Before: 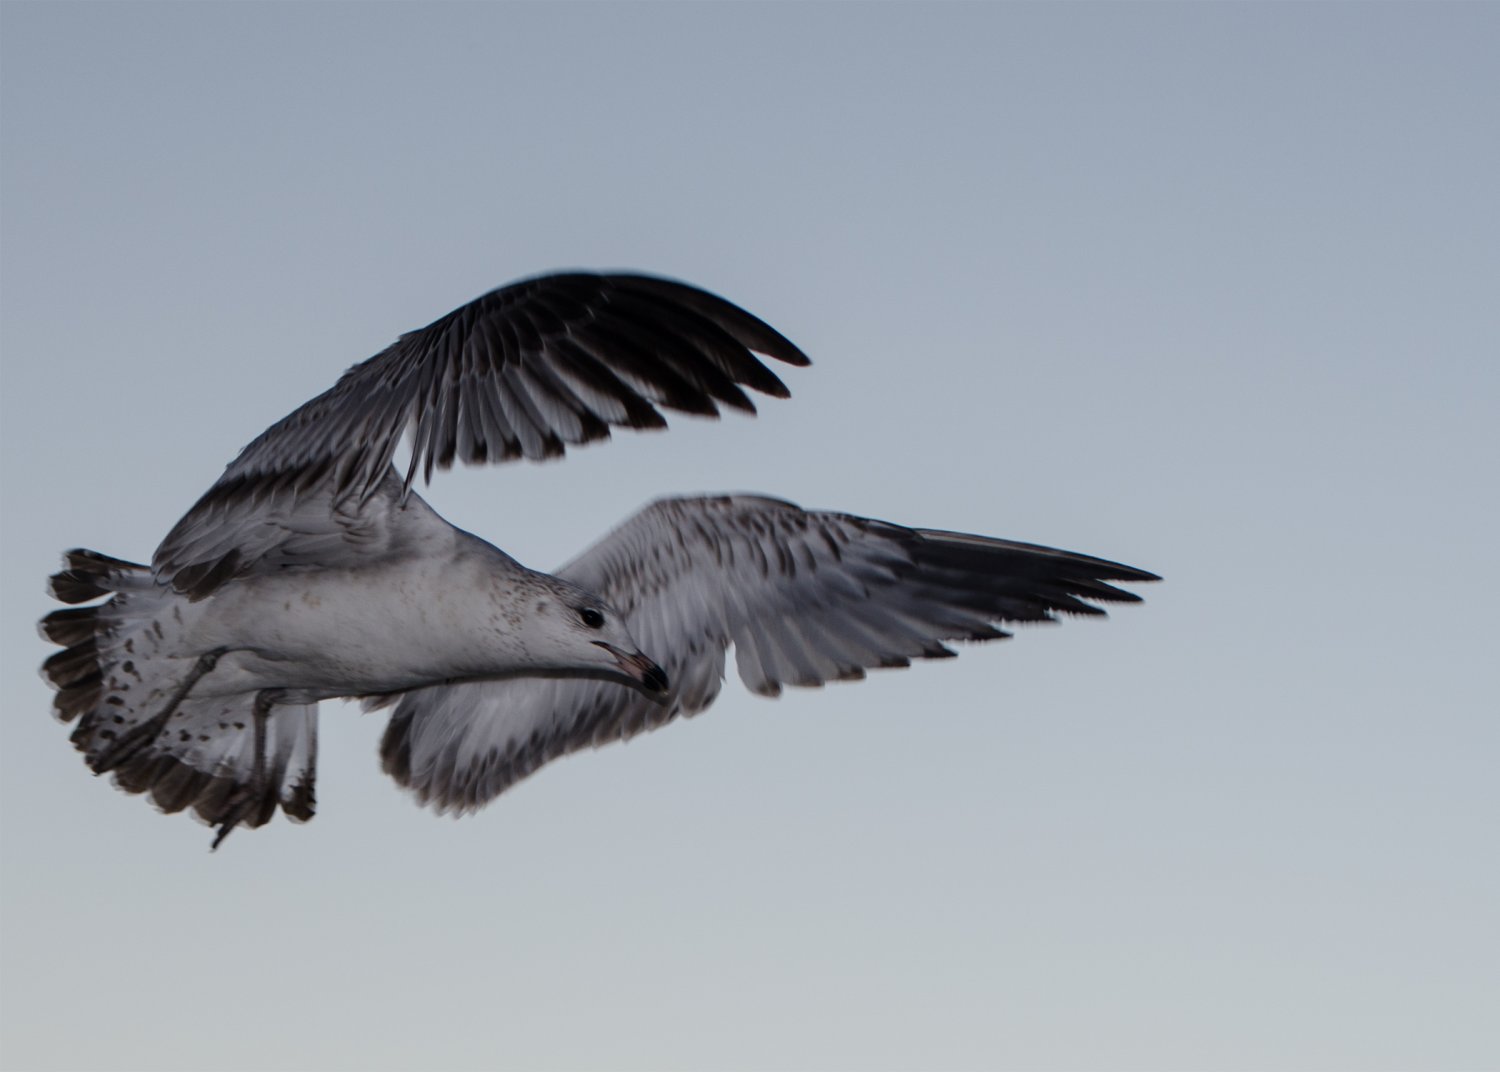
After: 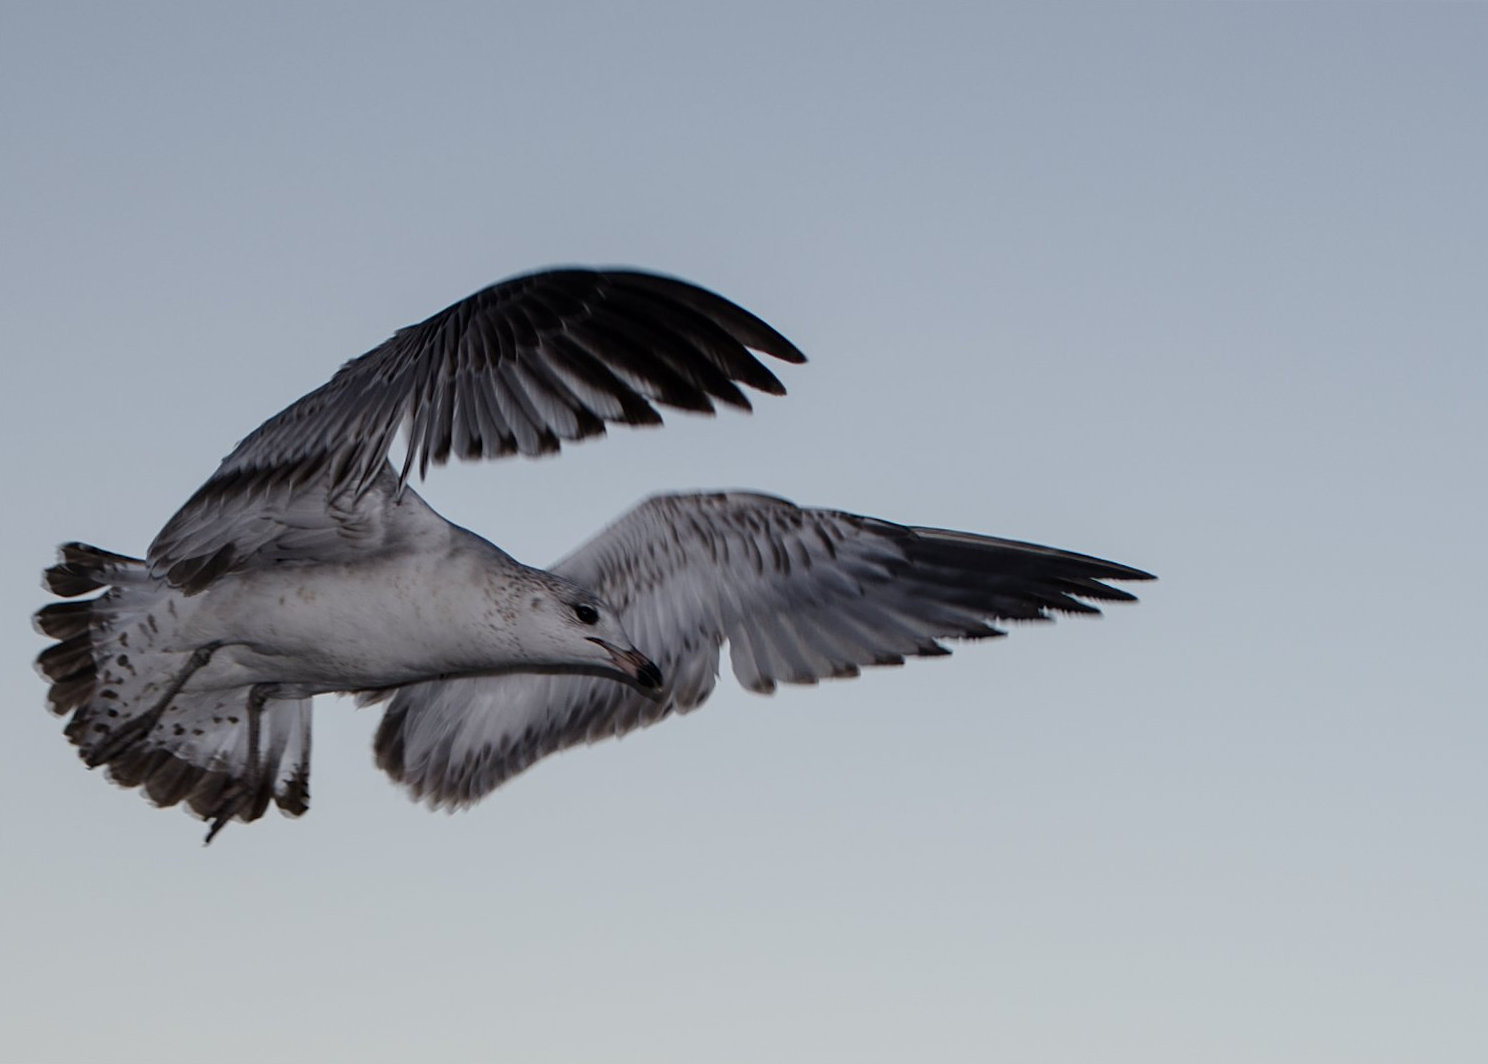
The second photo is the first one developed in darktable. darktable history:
crop and rotate: angle -0.305°
sharpen: amount 0.218
